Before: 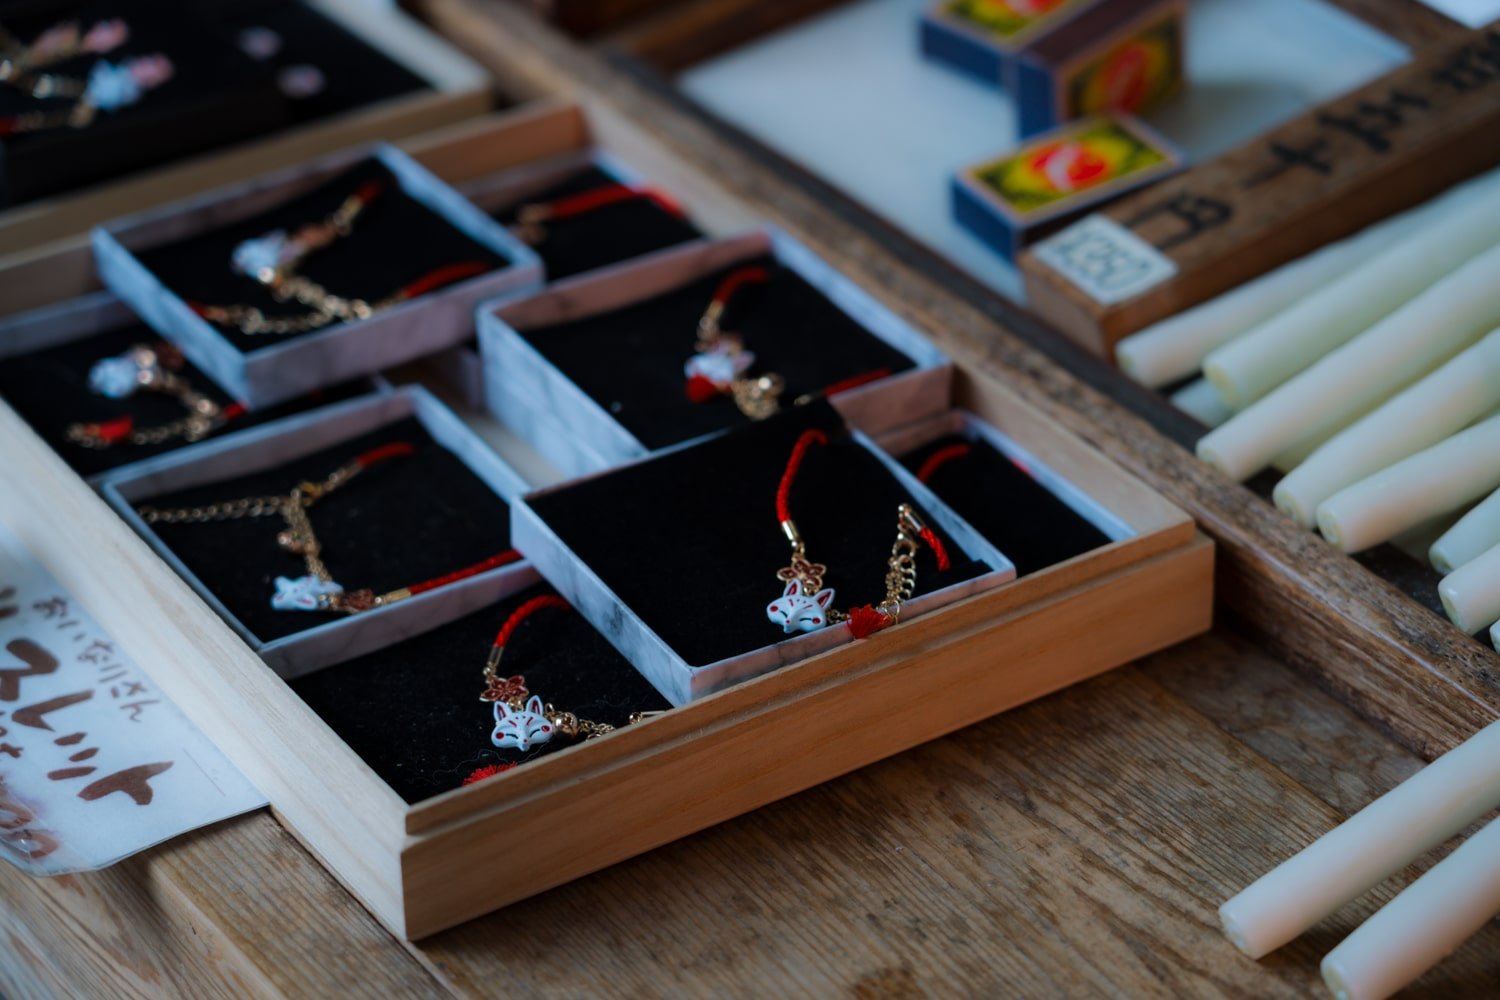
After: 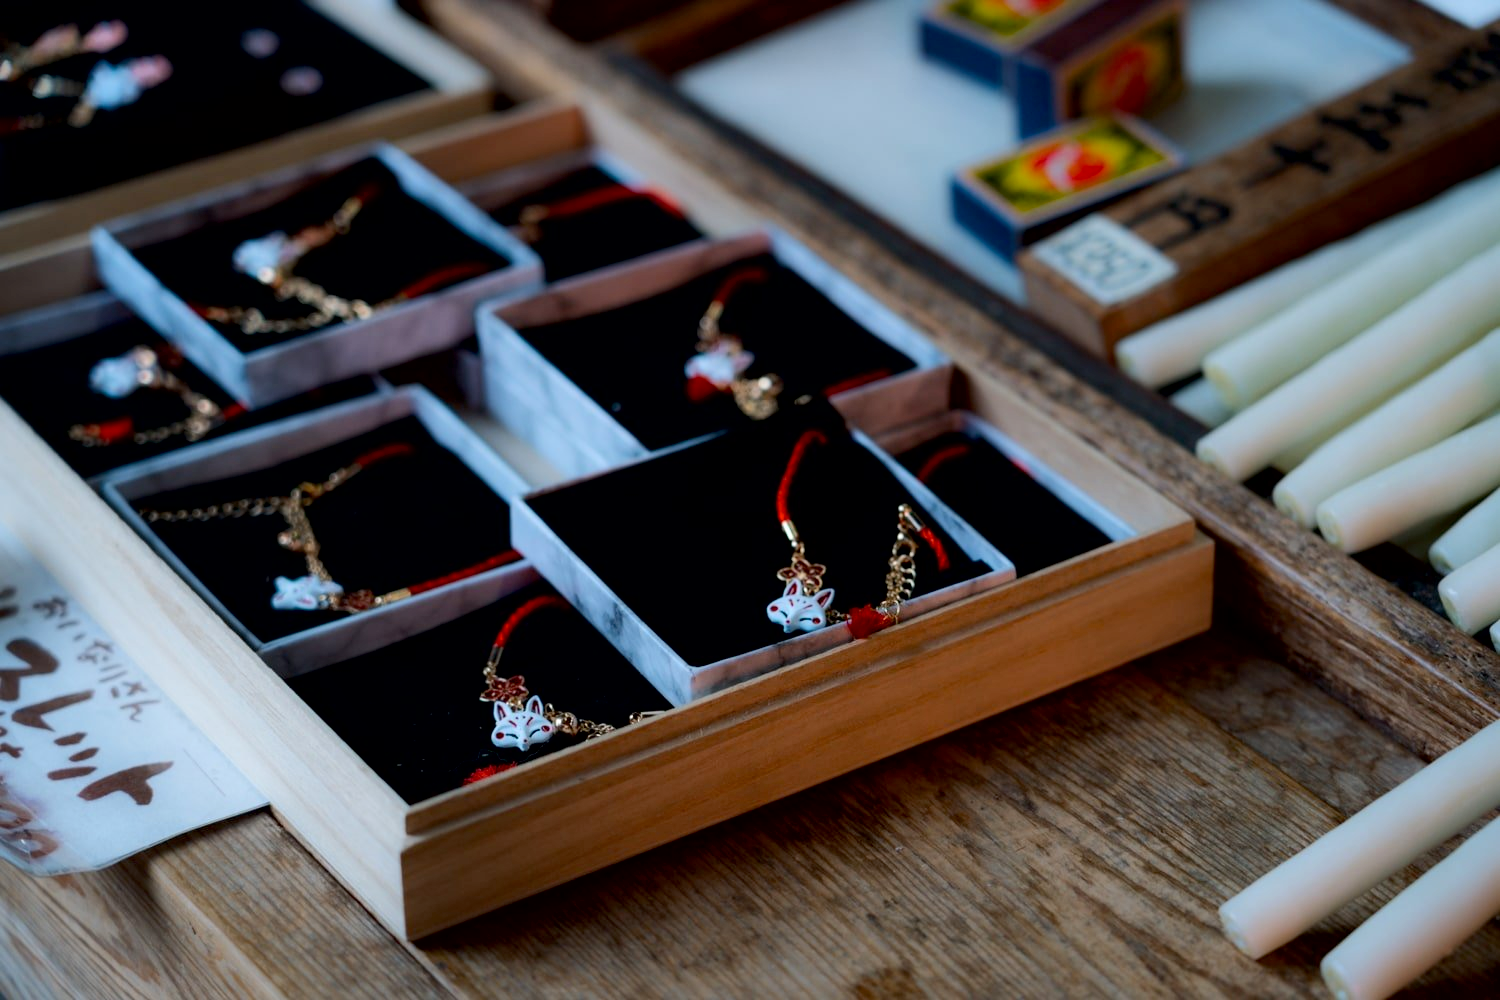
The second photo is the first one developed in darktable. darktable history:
exposure: black level correction 0.009, exposure 0.014 EV, compensate highlight preservation false
tone equalizer: on, module defaults
contrast brightness saturation: contrast 0.15, brightness 0.05
shadows and highlights: shadows 32, highlights -32, soften with gaussian
